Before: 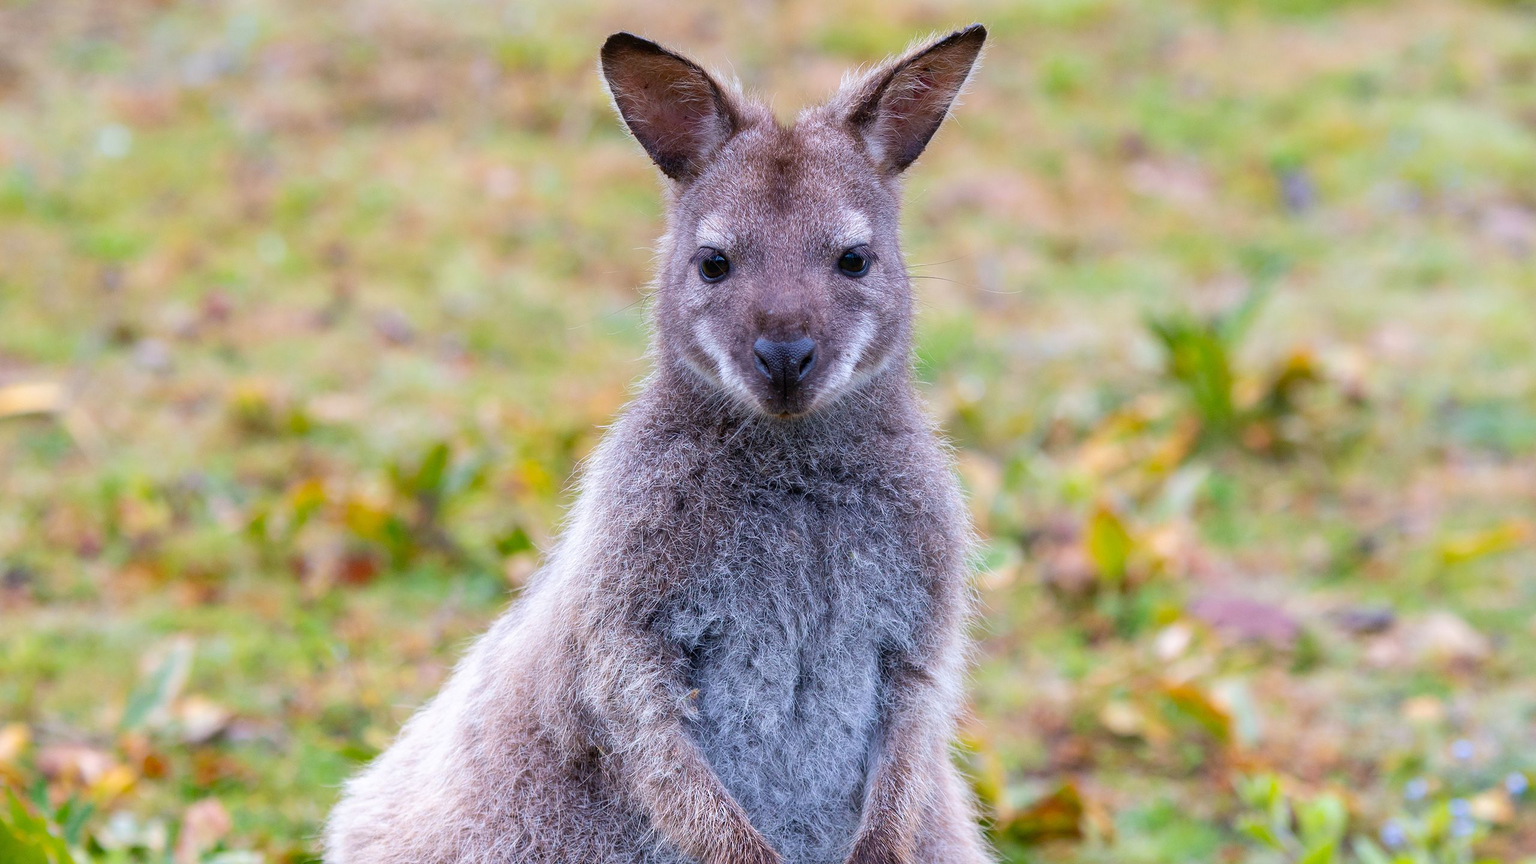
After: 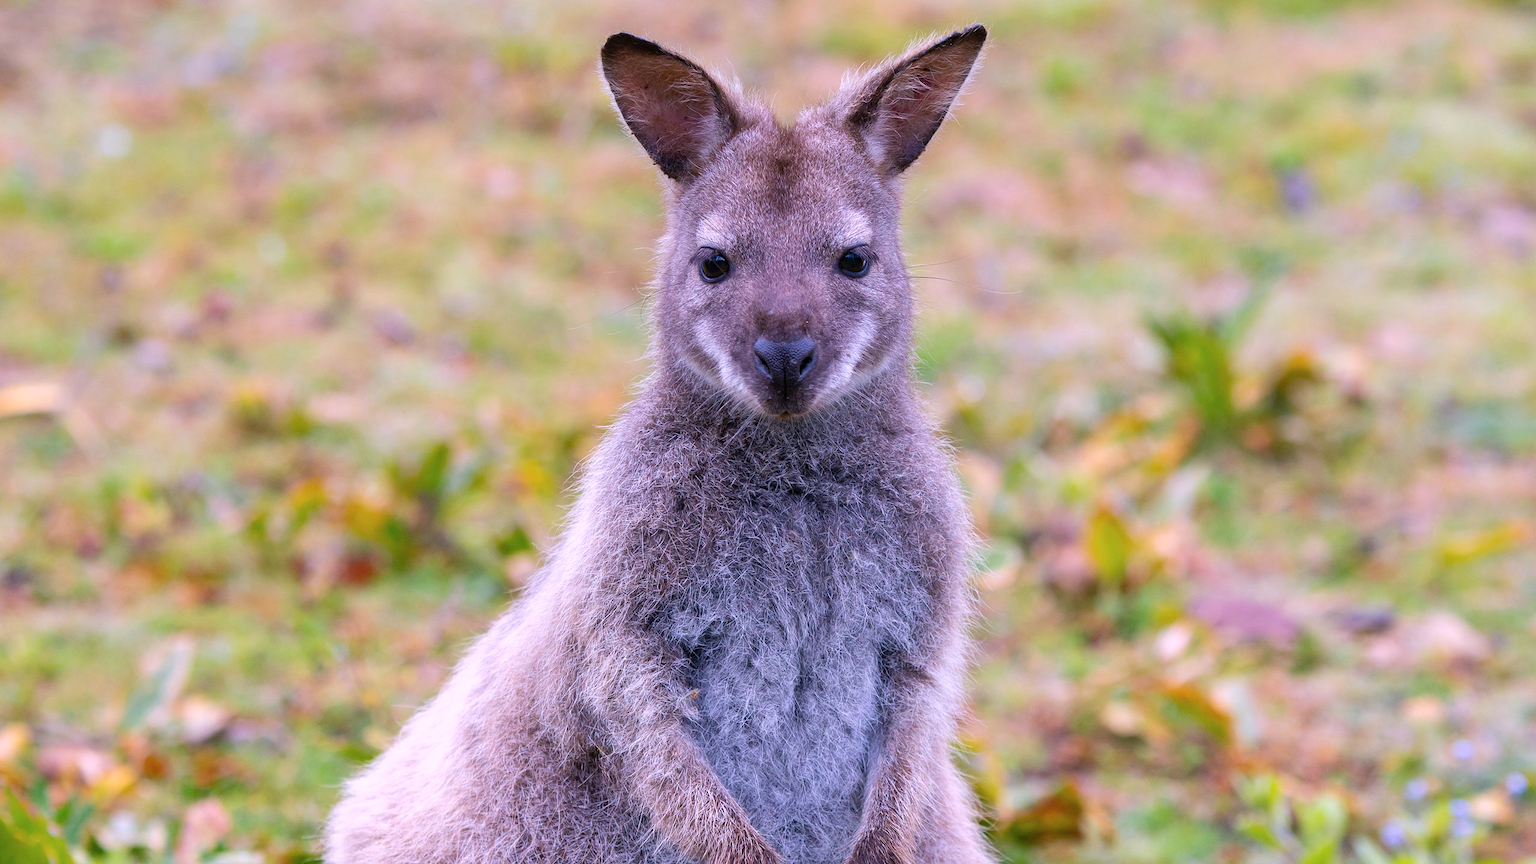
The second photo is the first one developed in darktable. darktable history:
color correction: highlights a* 12.51, highlights b* 5.36
color calibration: illuminant as shot in camera, x 0.369, y 0.376, temperature 4325.12 K
